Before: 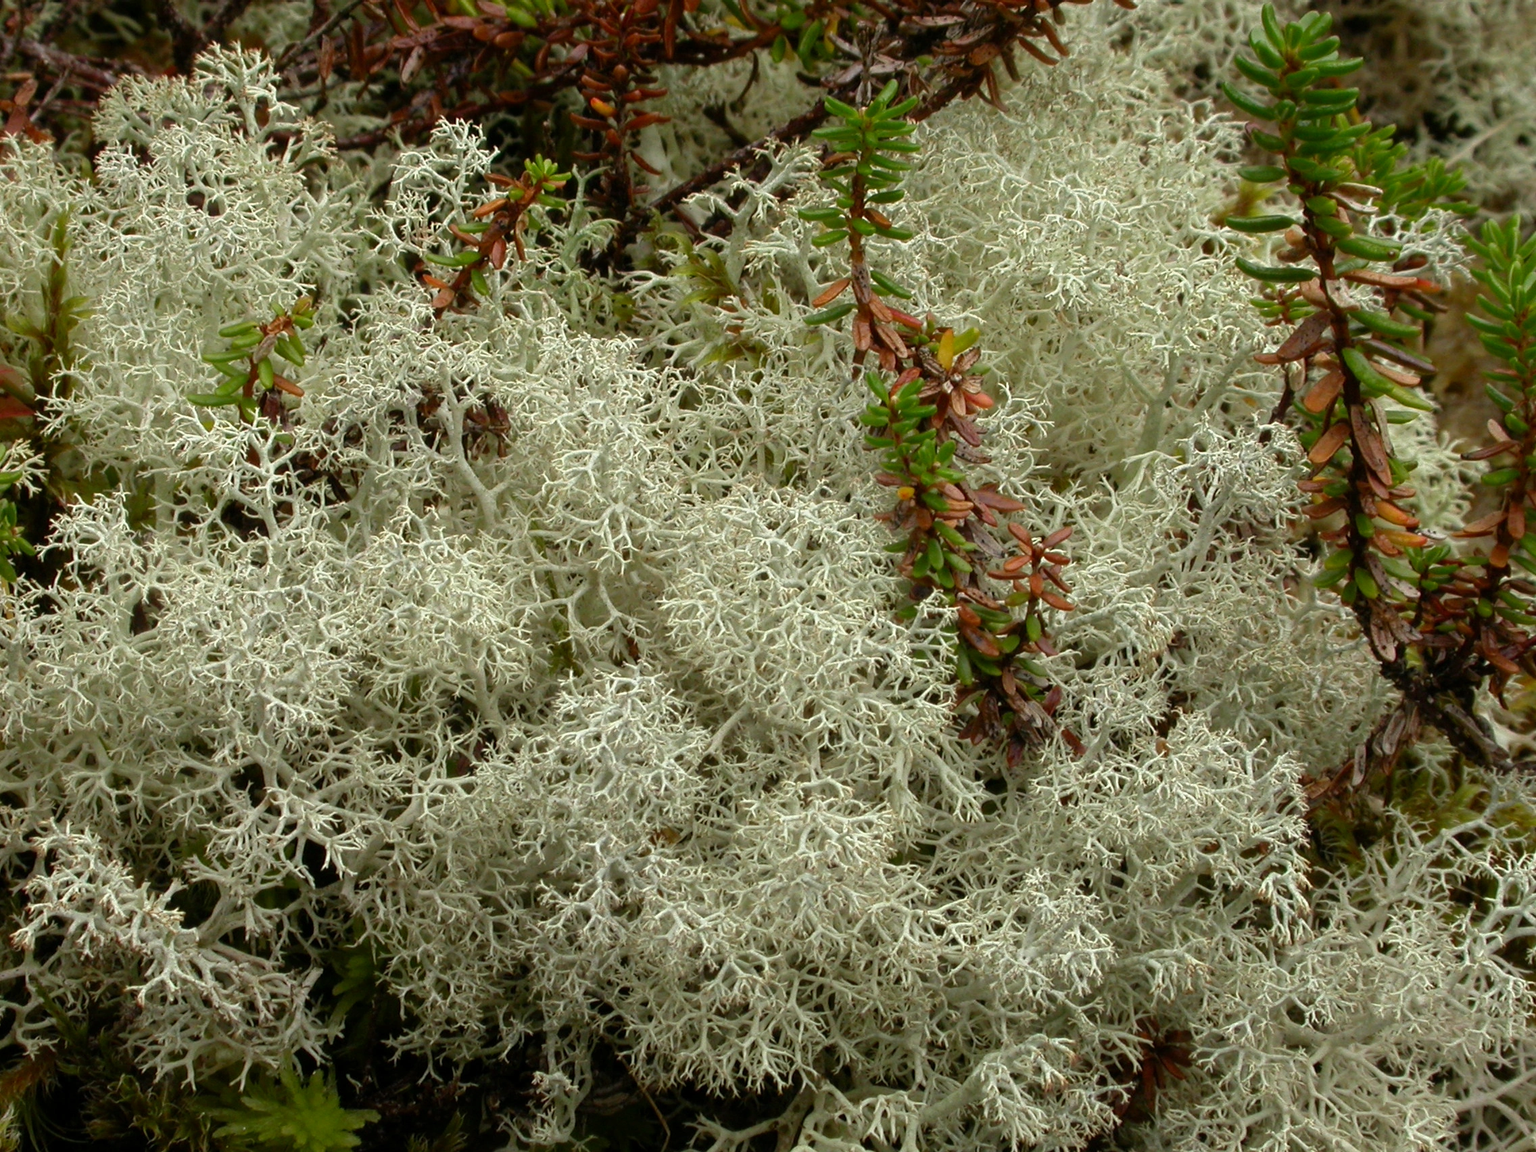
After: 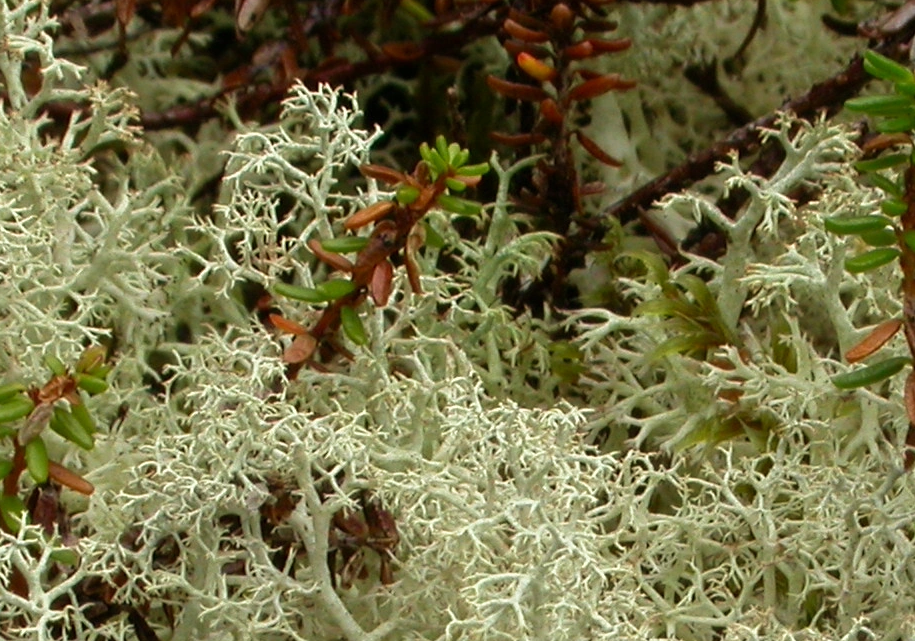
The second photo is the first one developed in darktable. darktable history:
crop: left 15.711%, top 5.432%, right 43.973%, bottom 56.932%
velvia: on, module defaults
